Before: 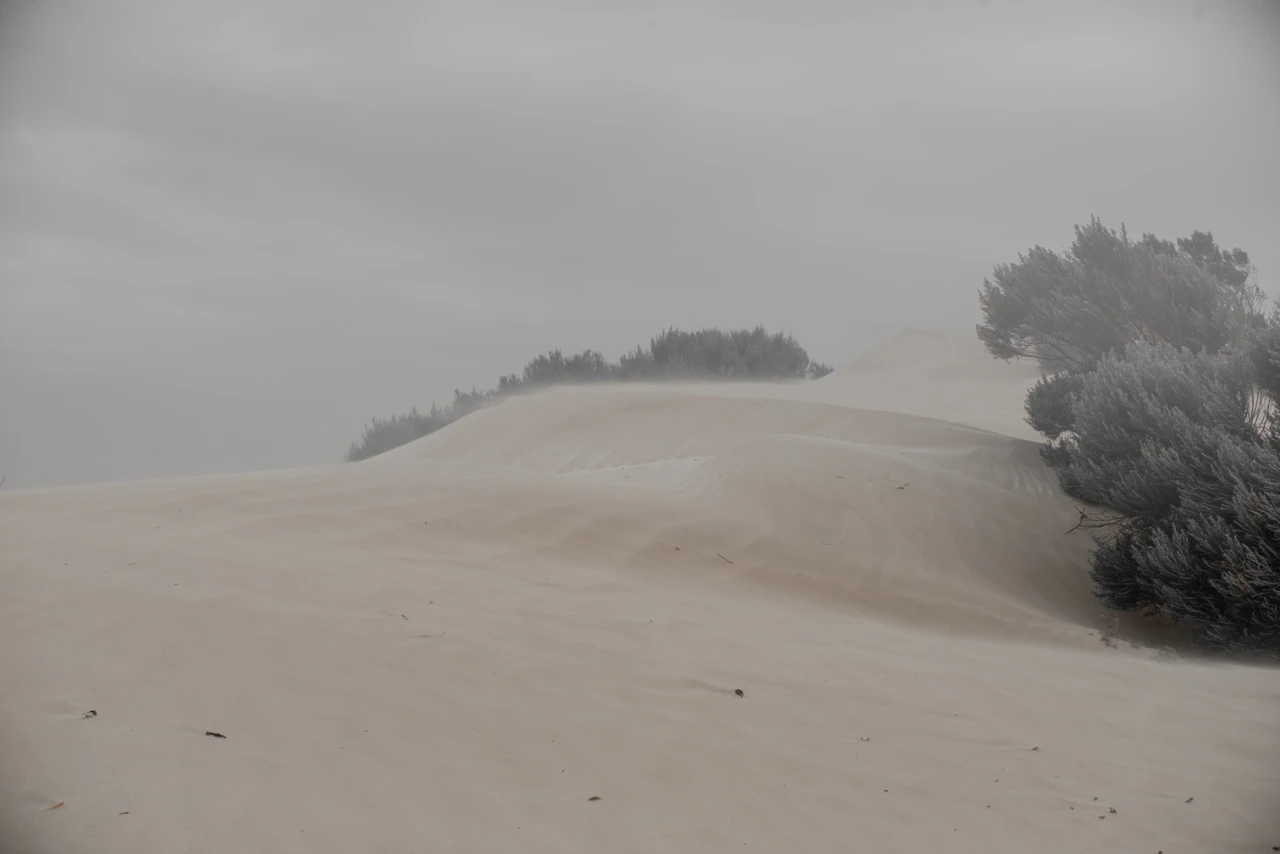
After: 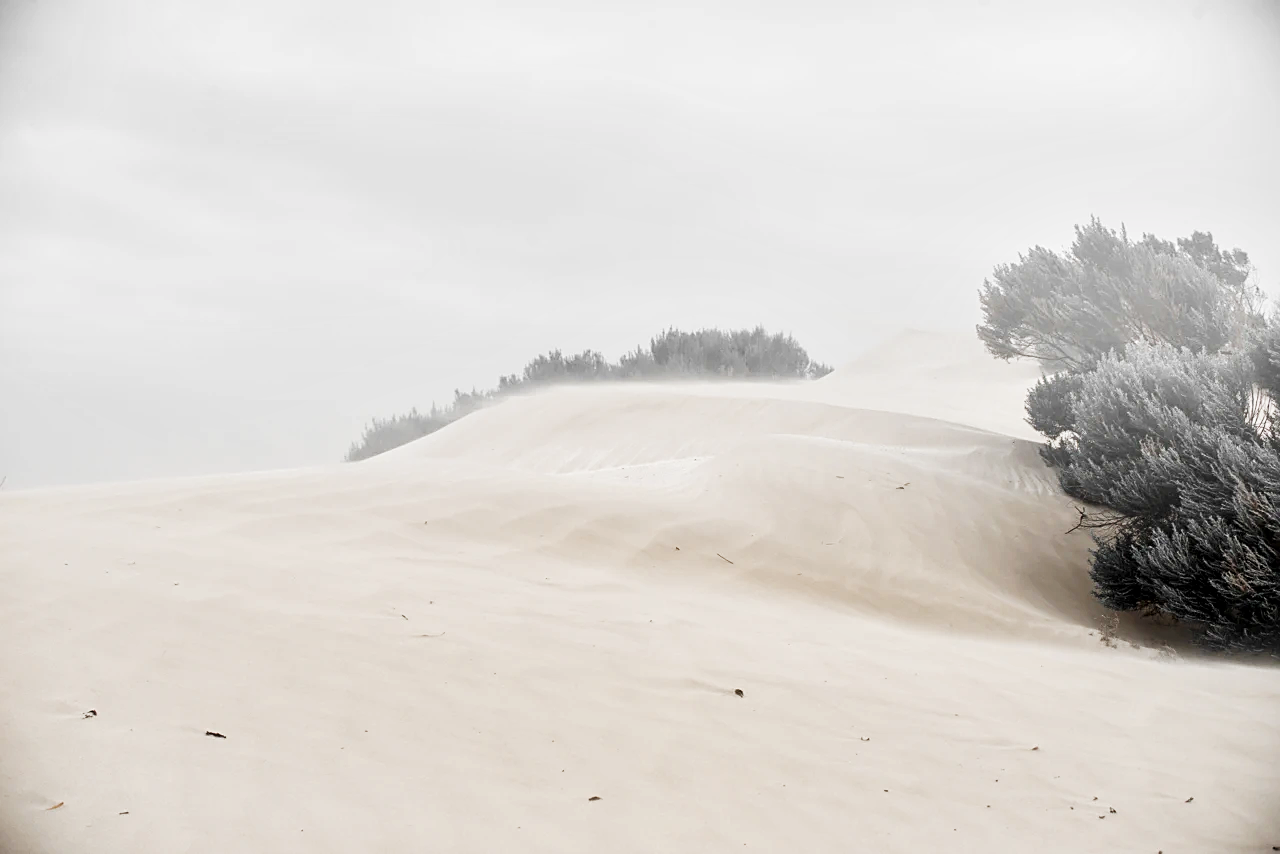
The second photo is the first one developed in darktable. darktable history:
local contrast: mode bilateral grid, contrast 20, coarseness 50, detail 148%, midtone range 0.2
base curve: curves: ch0 [(0, 0) (0.007, 0.004) (0.027, 0.03) (0.046, 0.07) (0.207, 0.54) (0.442, 0.872) (0.673, 0.972) (1, 1)], preserve colors none
sharpen: on, module defaults
